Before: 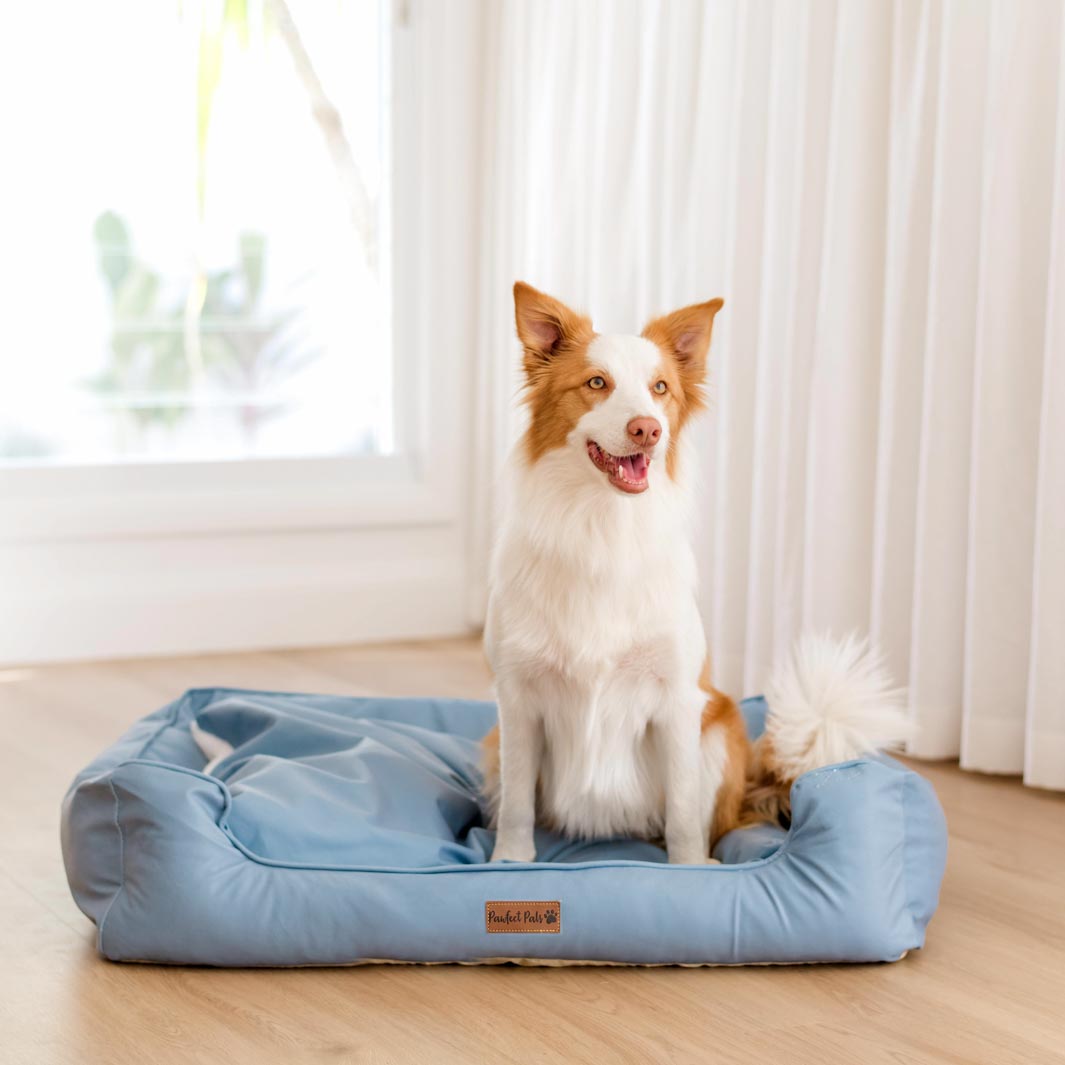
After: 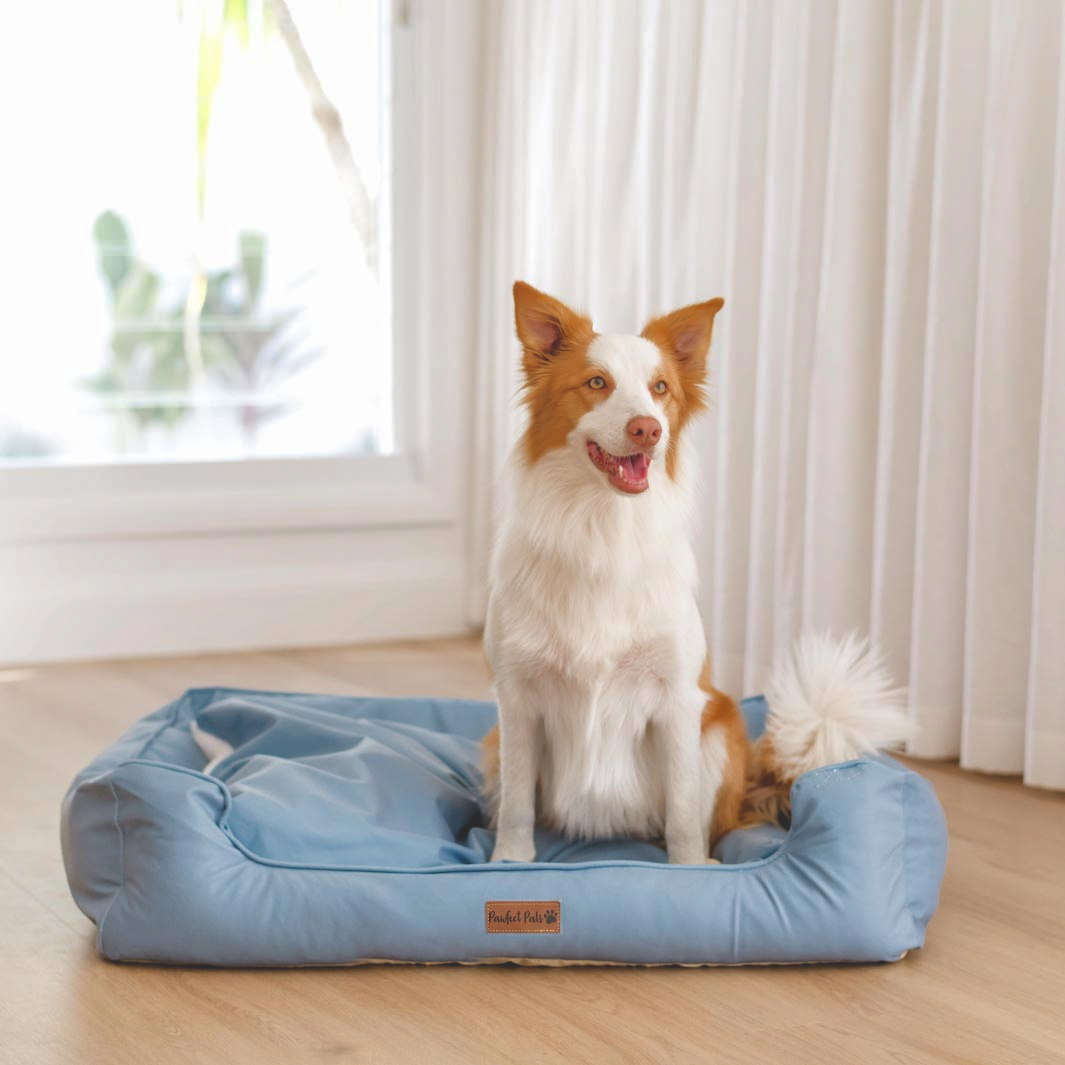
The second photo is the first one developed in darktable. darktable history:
shadows and highlights: on, module defaults
exposure: black level correction -0.015, compensate highlight preservation false
